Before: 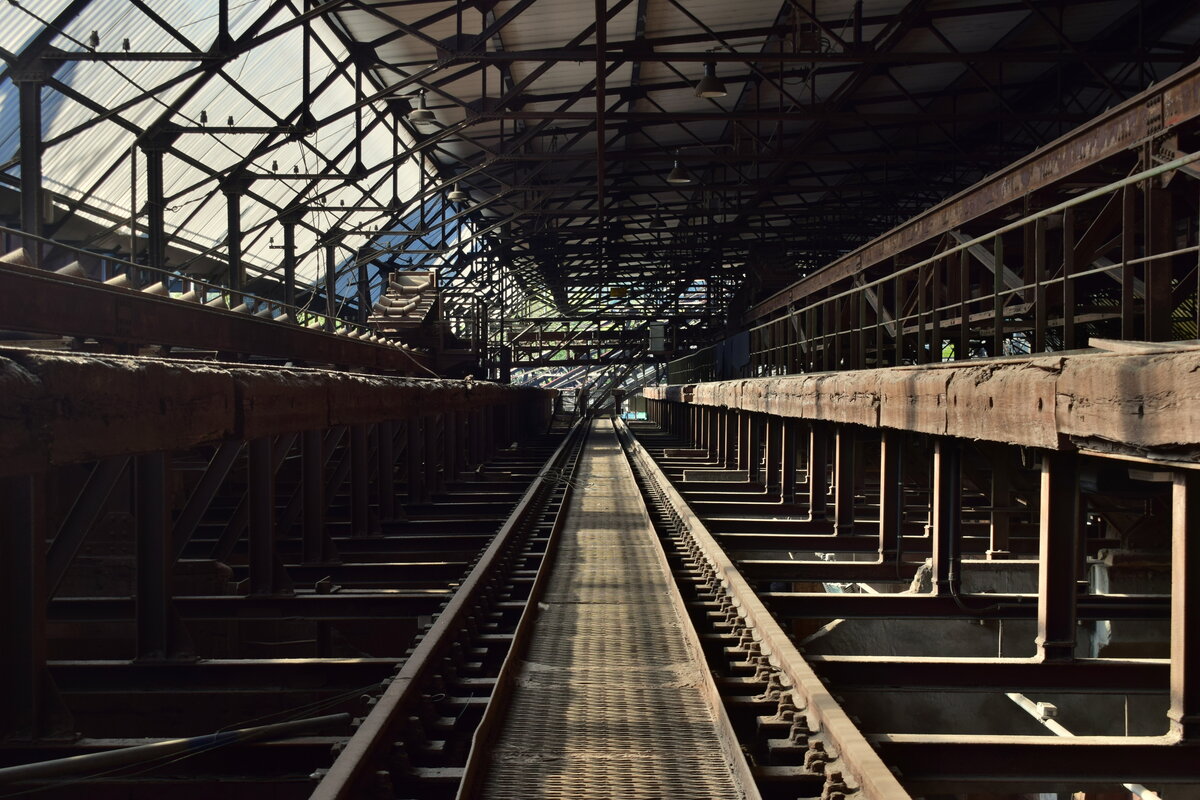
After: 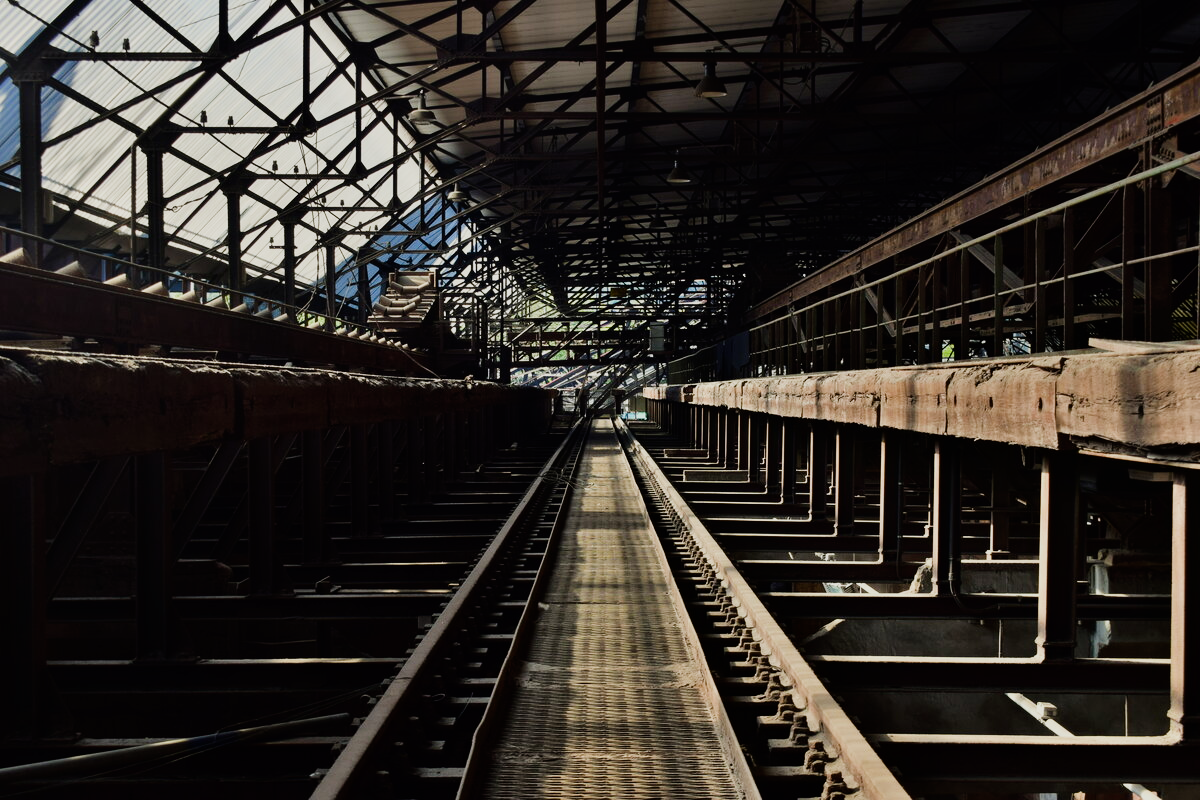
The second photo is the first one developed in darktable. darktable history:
sigmoid: on, module defaults
tone equalizer: on, module defaults
white balance: emerald 1
